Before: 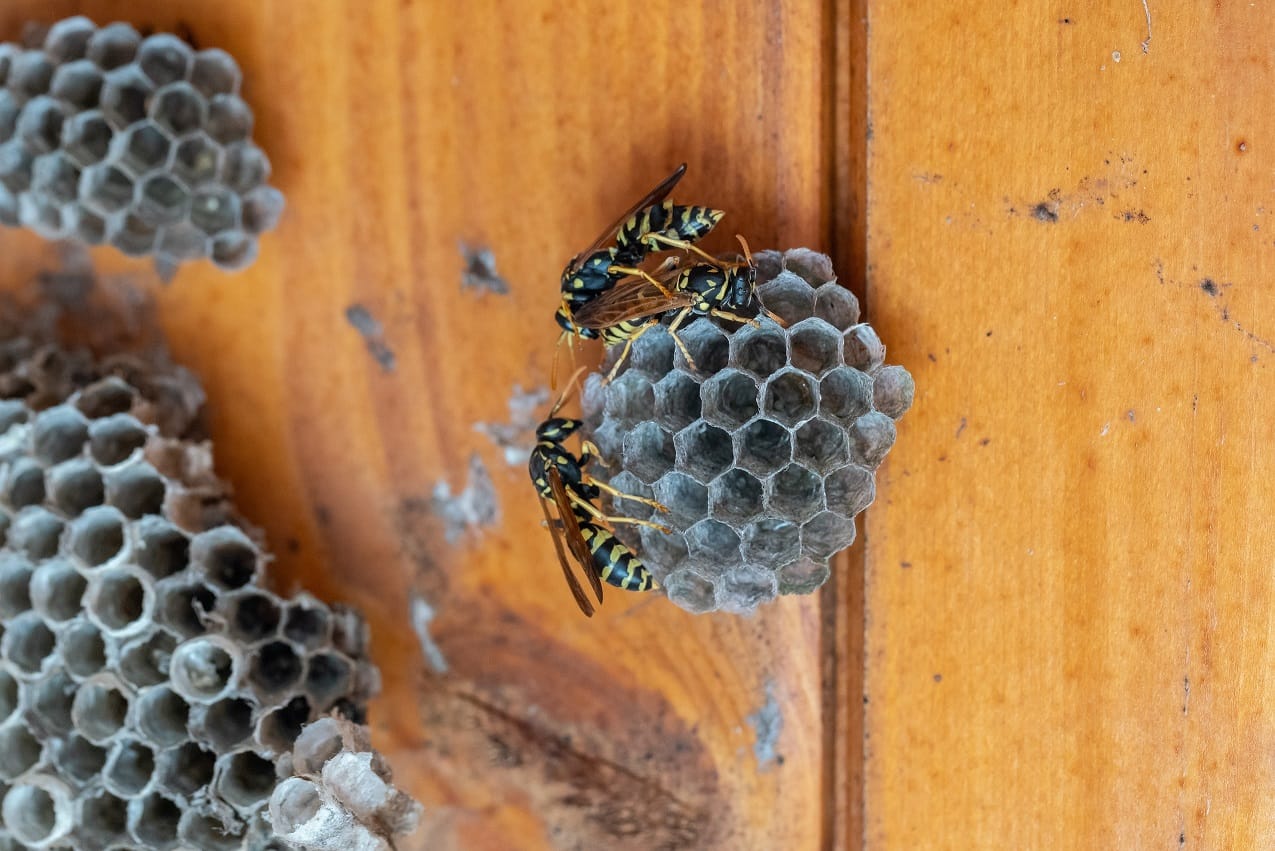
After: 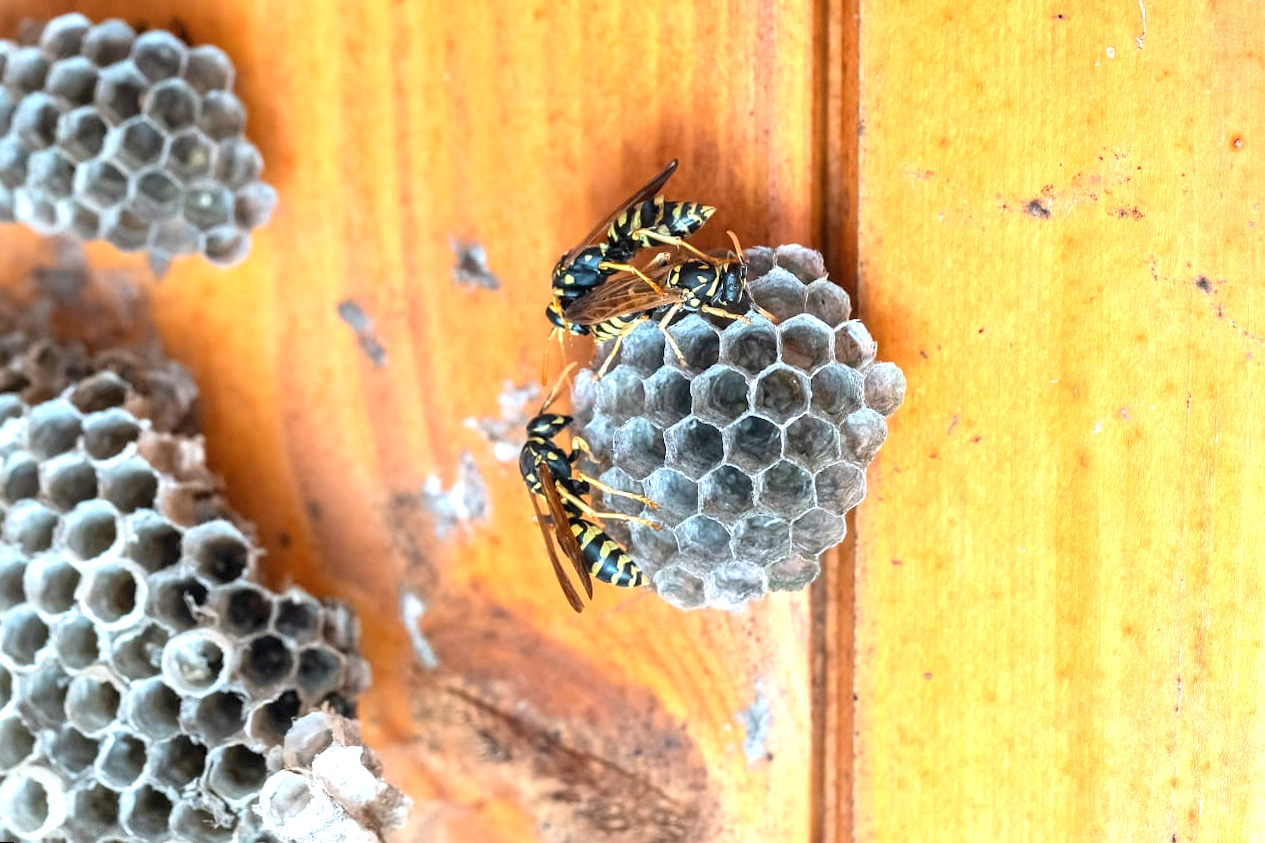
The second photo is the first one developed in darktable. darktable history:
white balance: emerald 1
rotate and perspective: rotation 0.192°, lens shift (horizontal) -0.015, crop left 0.005, crop right 0.996, crop top 0.006, crop bottom 0.99
exposure: black level correction 0, exposure 1.2 EV, compensate highlight preservation false
